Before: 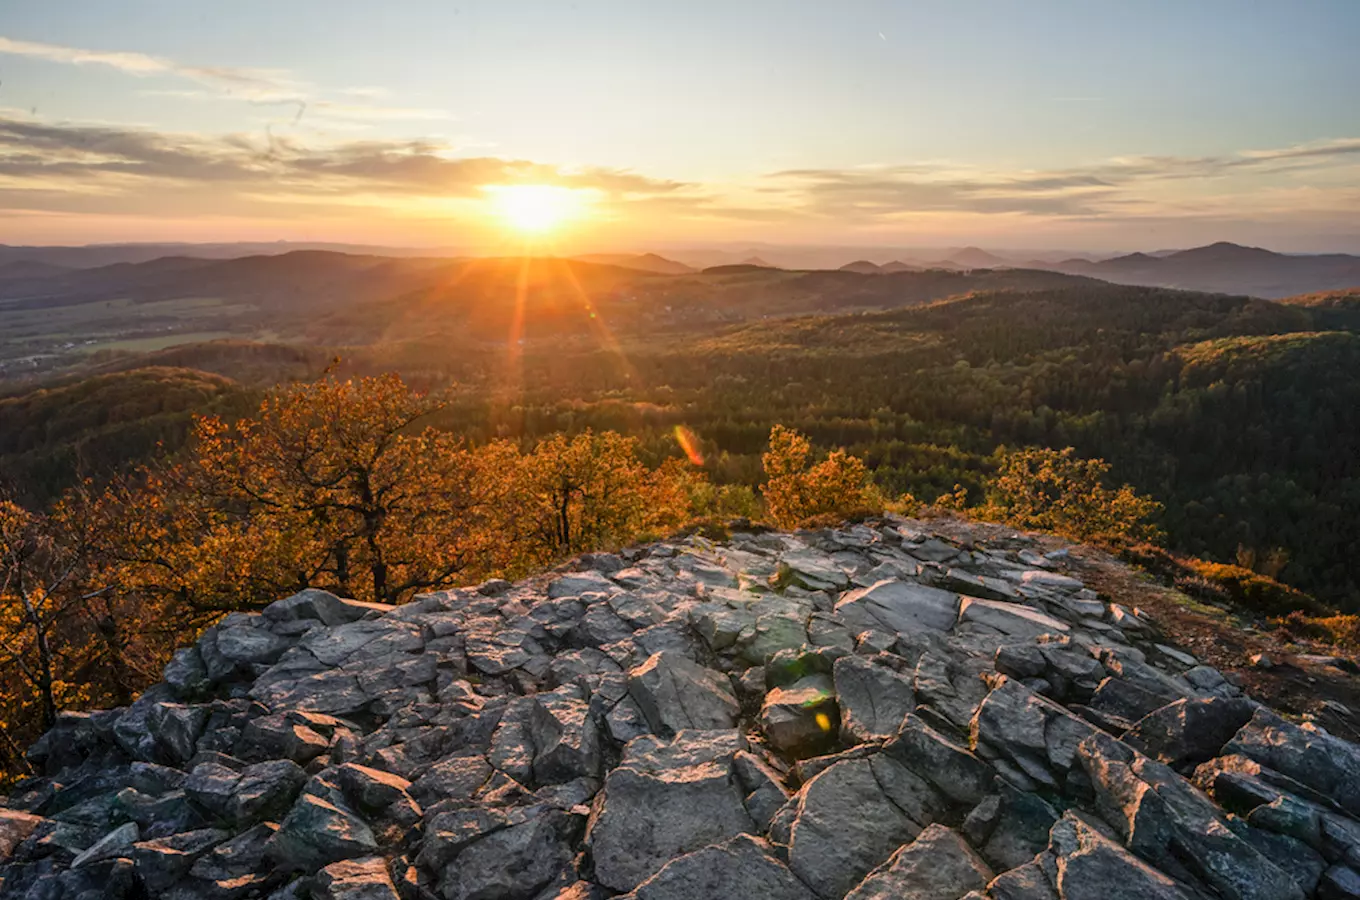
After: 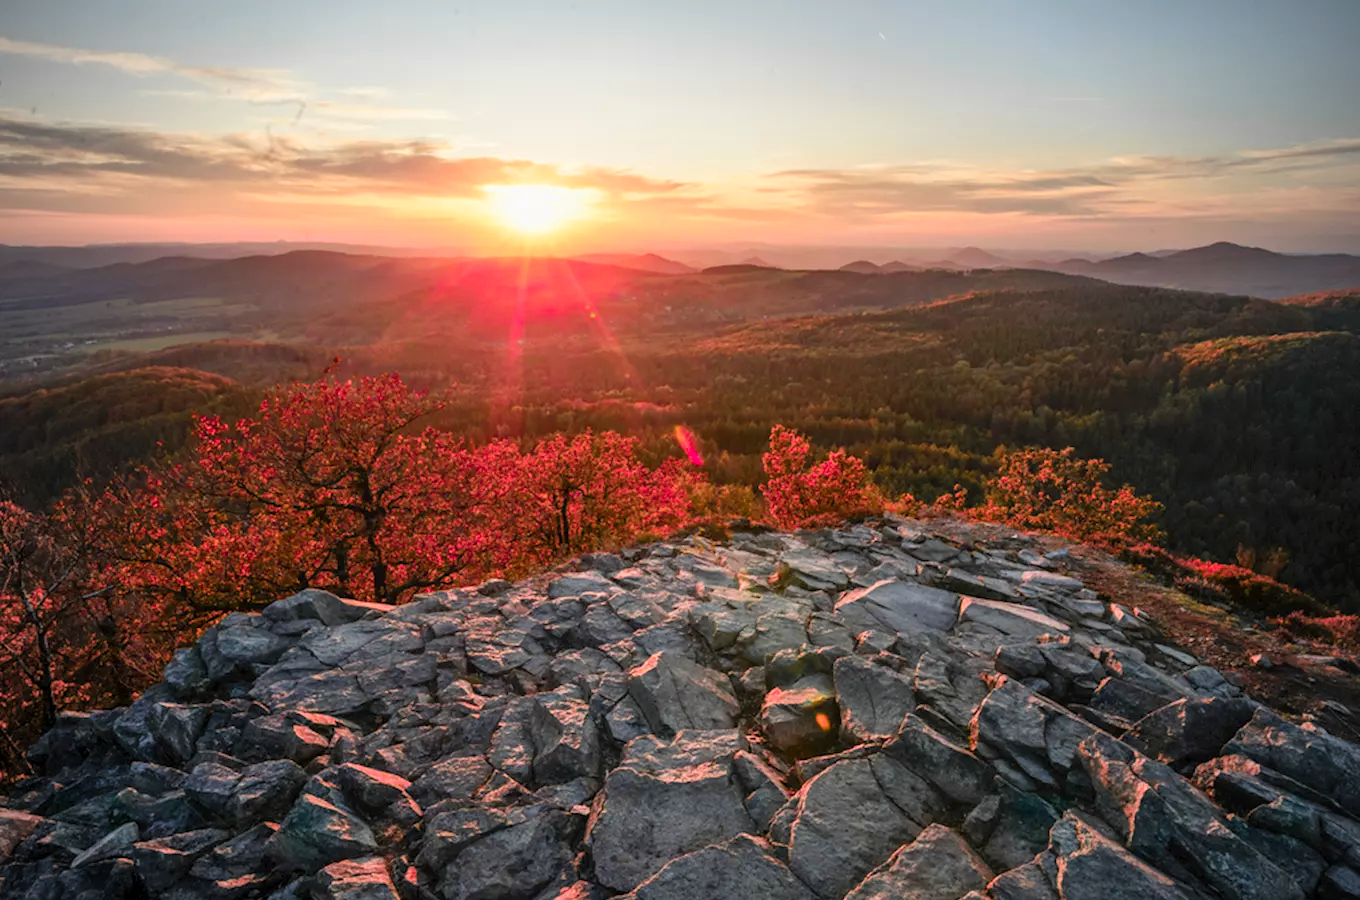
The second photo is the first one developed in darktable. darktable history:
vignetting: unbound false
color zones: curves: ch1 [(0.263, 0.53) (0.376, 0.287) (0.487, 0.512) (0.748, 0.547) (1, 0.513)]; ch2 [(0.262, 0.45) (0.751, 0.477)], mix 99.98%
